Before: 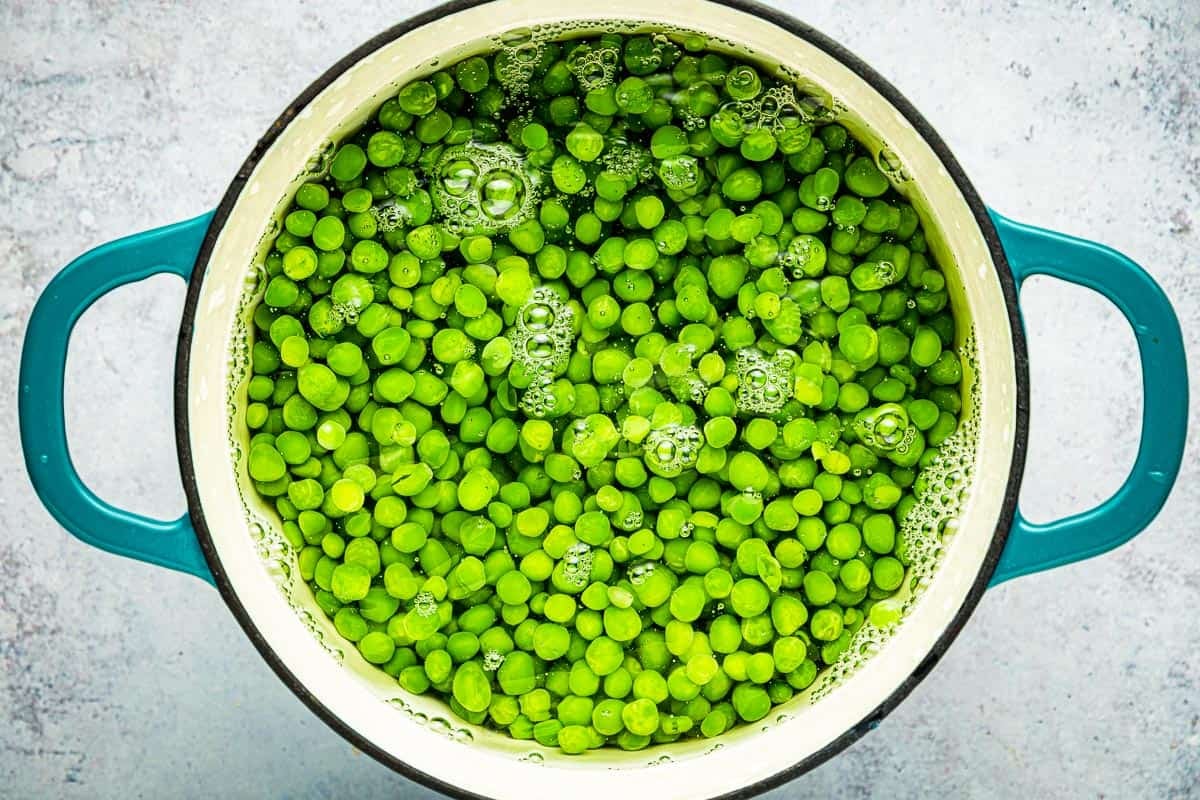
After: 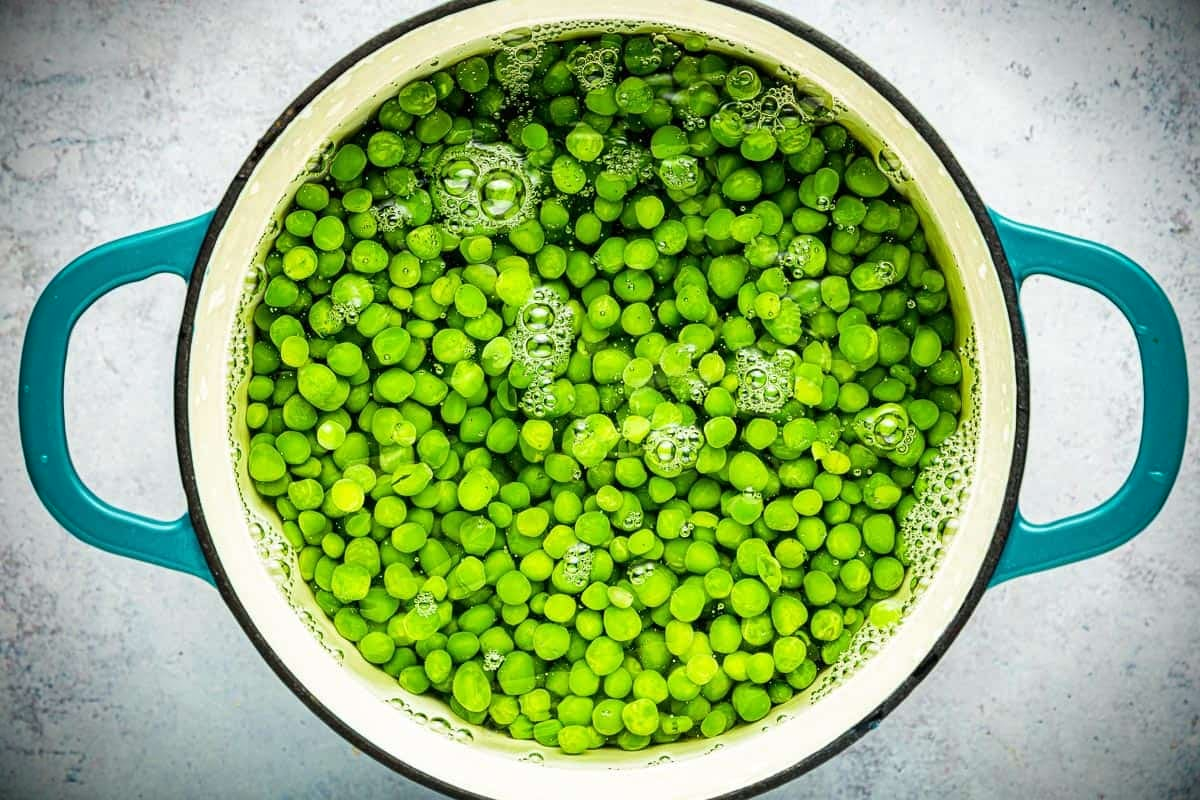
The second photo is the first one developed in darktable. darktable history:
vignetting: fall-off start 89.51%, fall-off radius 43.14%, brightness -0.995, saturation 0.493, width/height ratio 1.166, unbound false
tone equalizer: on, module defaults
